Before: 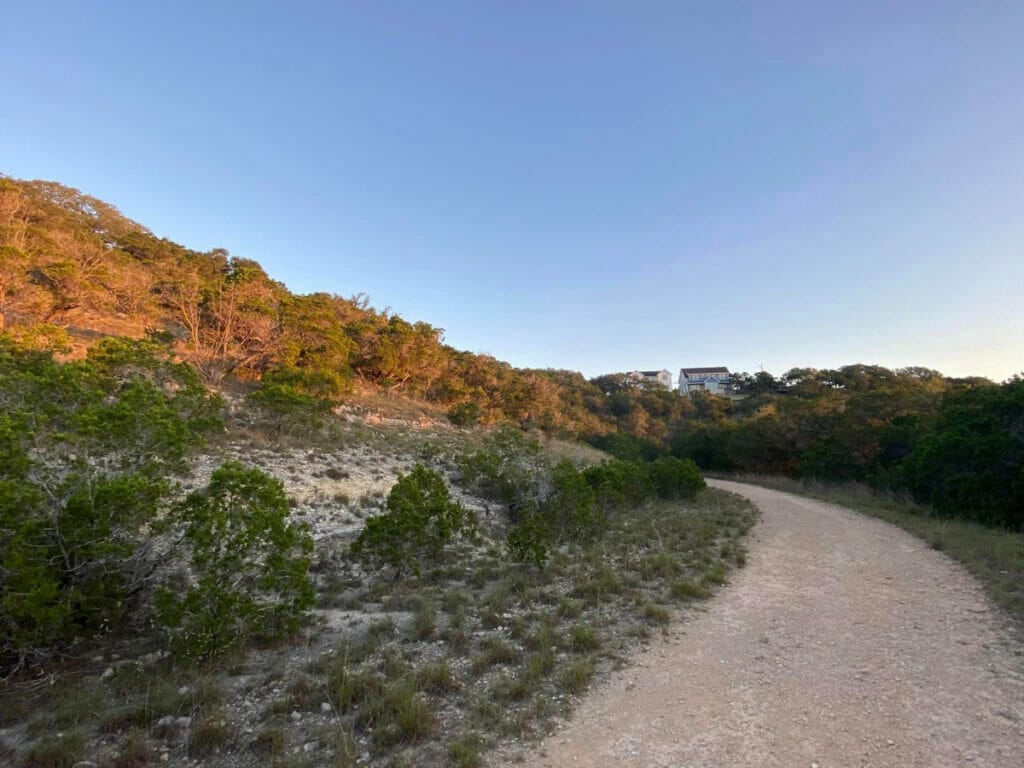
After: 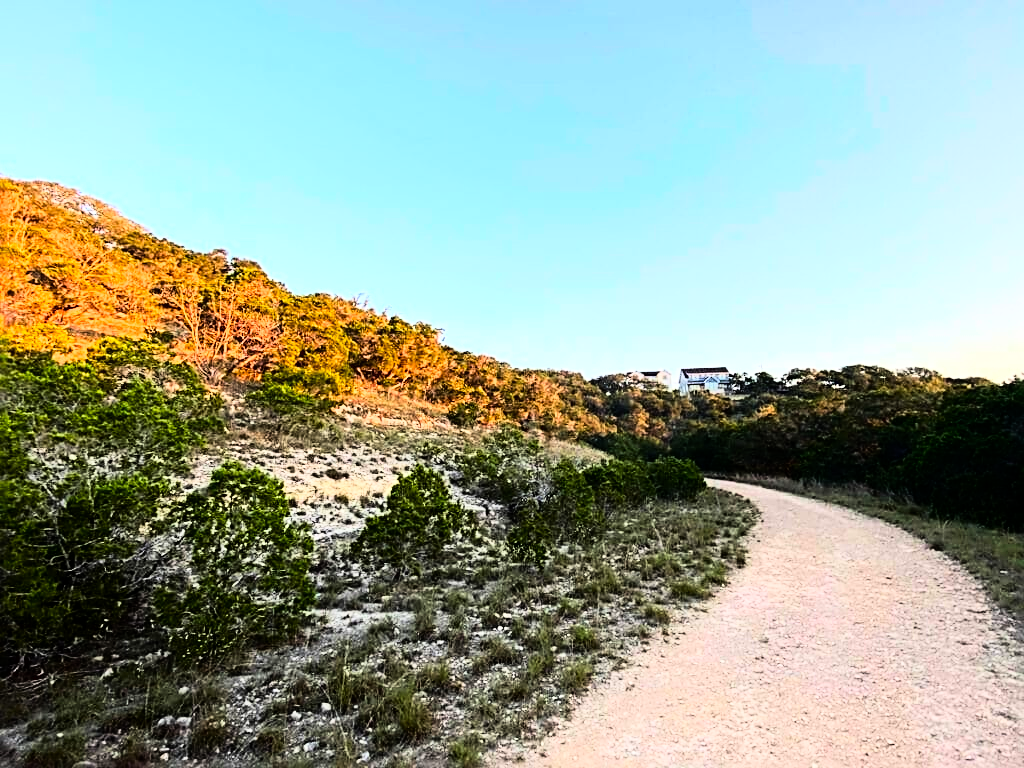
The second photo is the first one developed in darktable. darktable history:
contrast brightness saturation: brightness -0.02, saturation 0.35
sharpen: radius 3.025, amount 0.757
rgb curve: curves: ch0 [(0, 0) (0.21, 0.15) (0.24, 0.21) (0.5, 0.75) (0.75, 0.96) (0.89, 0.99) (1, 1)]; ch1 [(0, 0.02) (0.21, 0.13) (0.25, 0.2) (0.5, 0.67) (0.75, 0.9) (0.89, 0.97) (1, 1)]; ch2 [(0, 0.02) (0.21, 0.13) (0.25, 0.2) (0.5, 0.67) (0.75, 0.9) (0.89, 0.97) (1, 1)], compensate middle gray true
